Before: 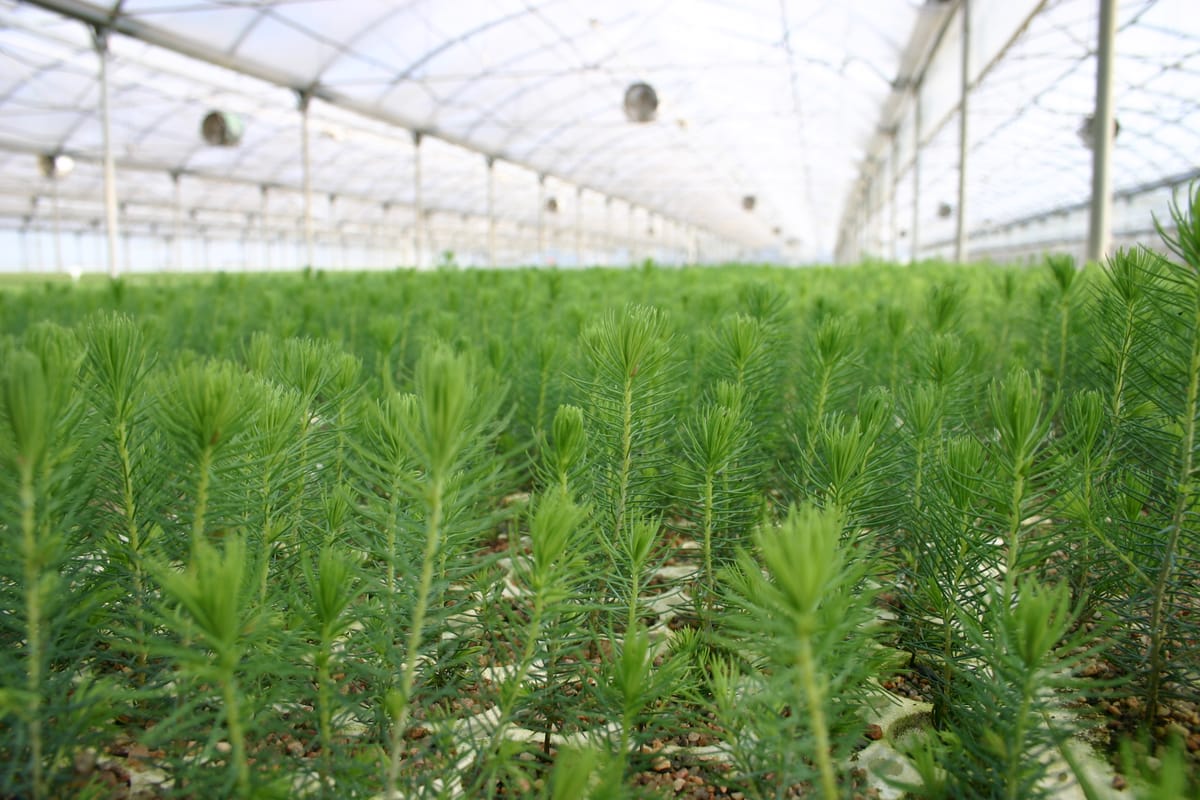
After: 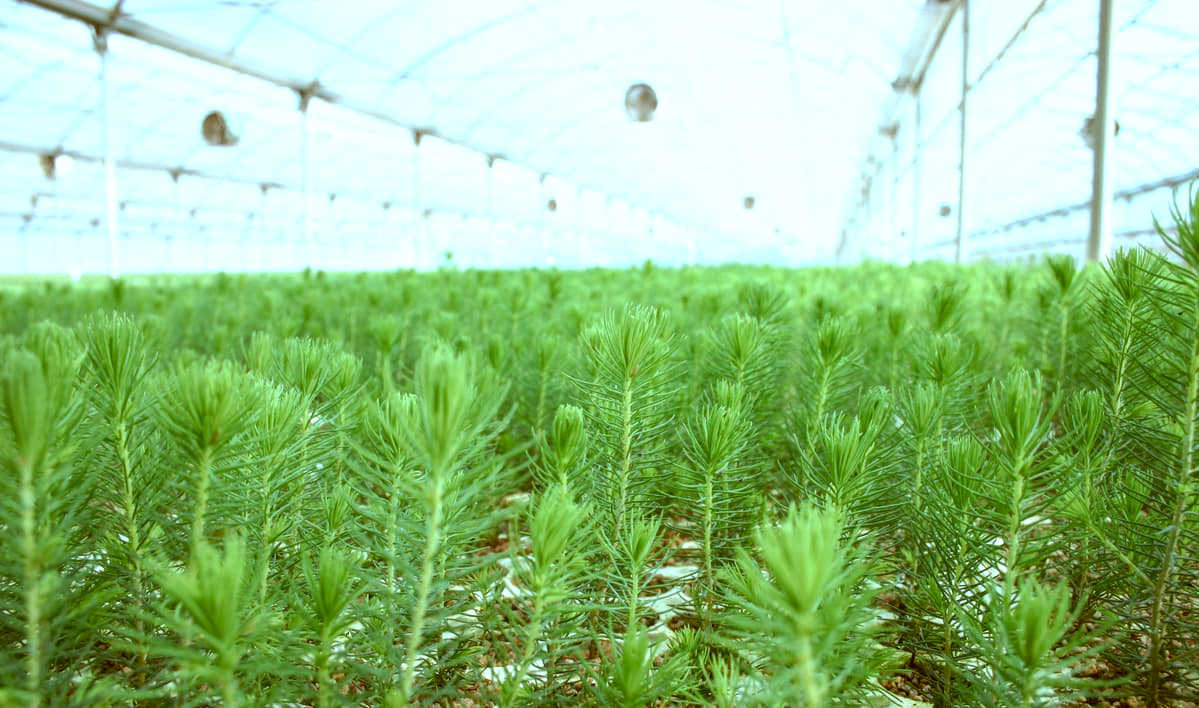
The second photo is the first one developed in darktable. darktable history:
crop and rotate: top 0%, bottom 11.49%
exposure: black level correction 0, exposure 0.7 EV, compensate exposure bias true, compensate highlight preservation false
color correction: highlights a* -14.62, highlights b* -16.22, shadows a* 10.12, shadows b* 29.4
local contrast: on, module defaults
